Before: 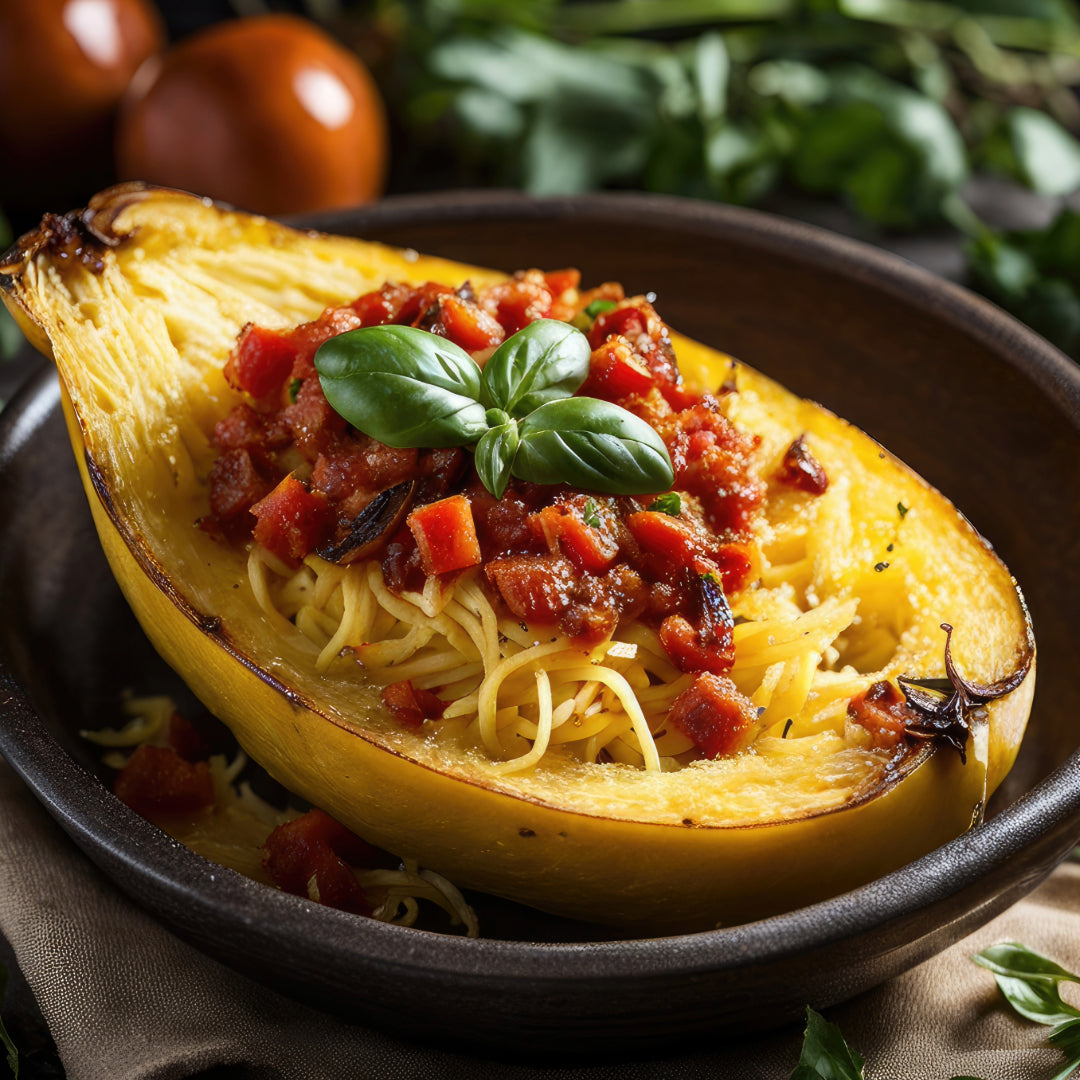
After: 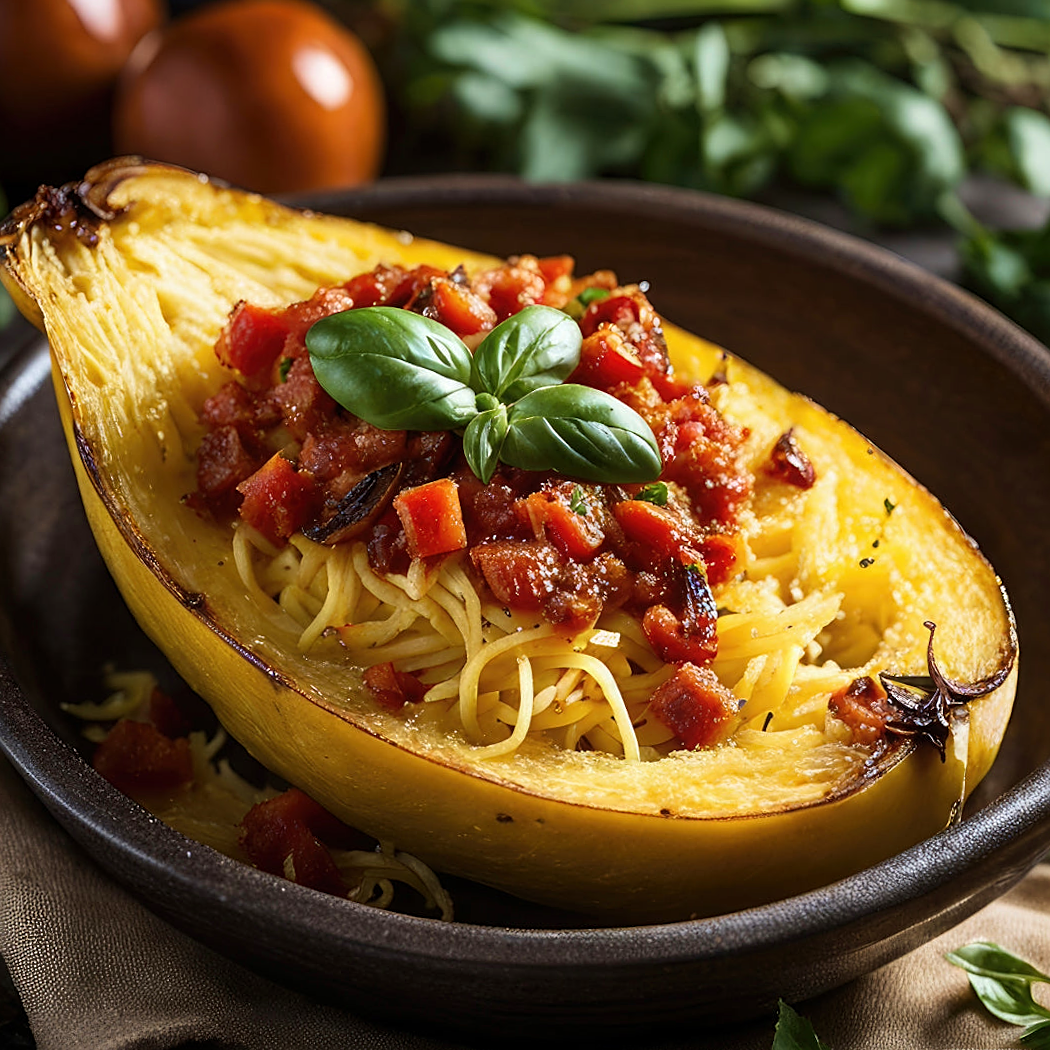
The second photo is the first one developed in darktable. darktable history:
crop and rotate: angle -1.66°
sharpen: on, module defaults
velvia: on, module defaults
